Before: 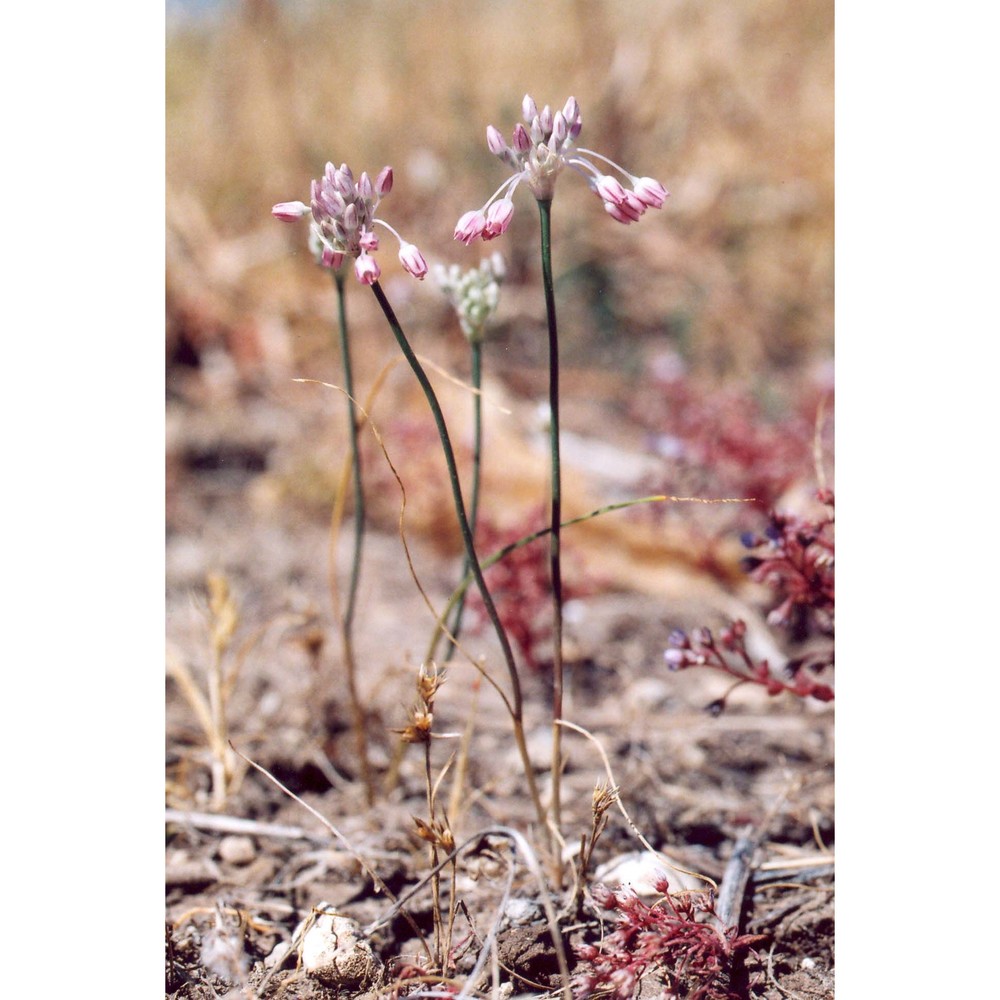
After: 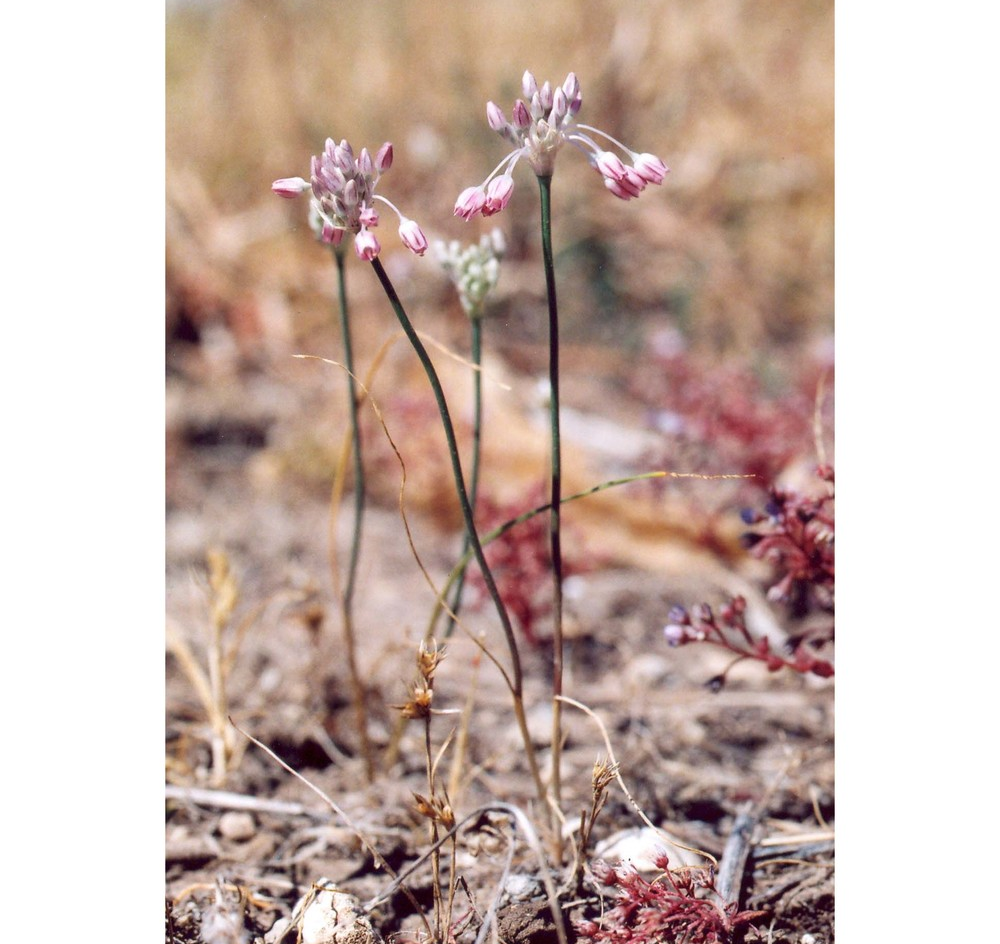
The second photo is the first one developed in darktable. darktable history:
crop and rotate: top 2.453%, bottom 3.051%
